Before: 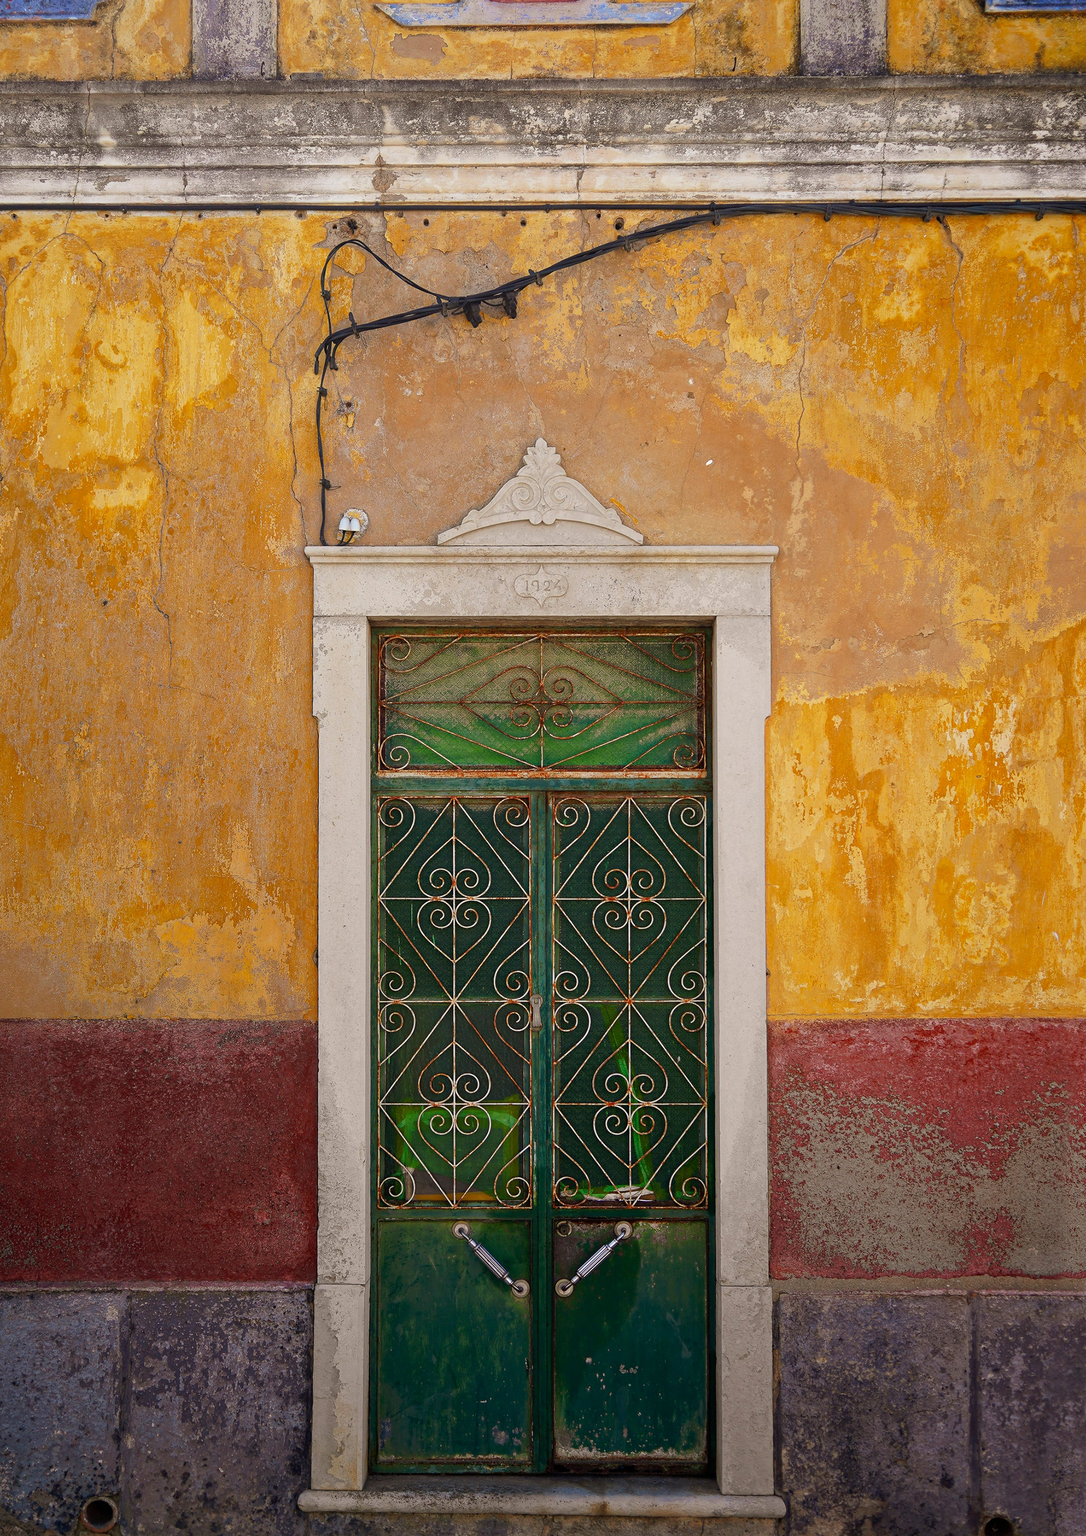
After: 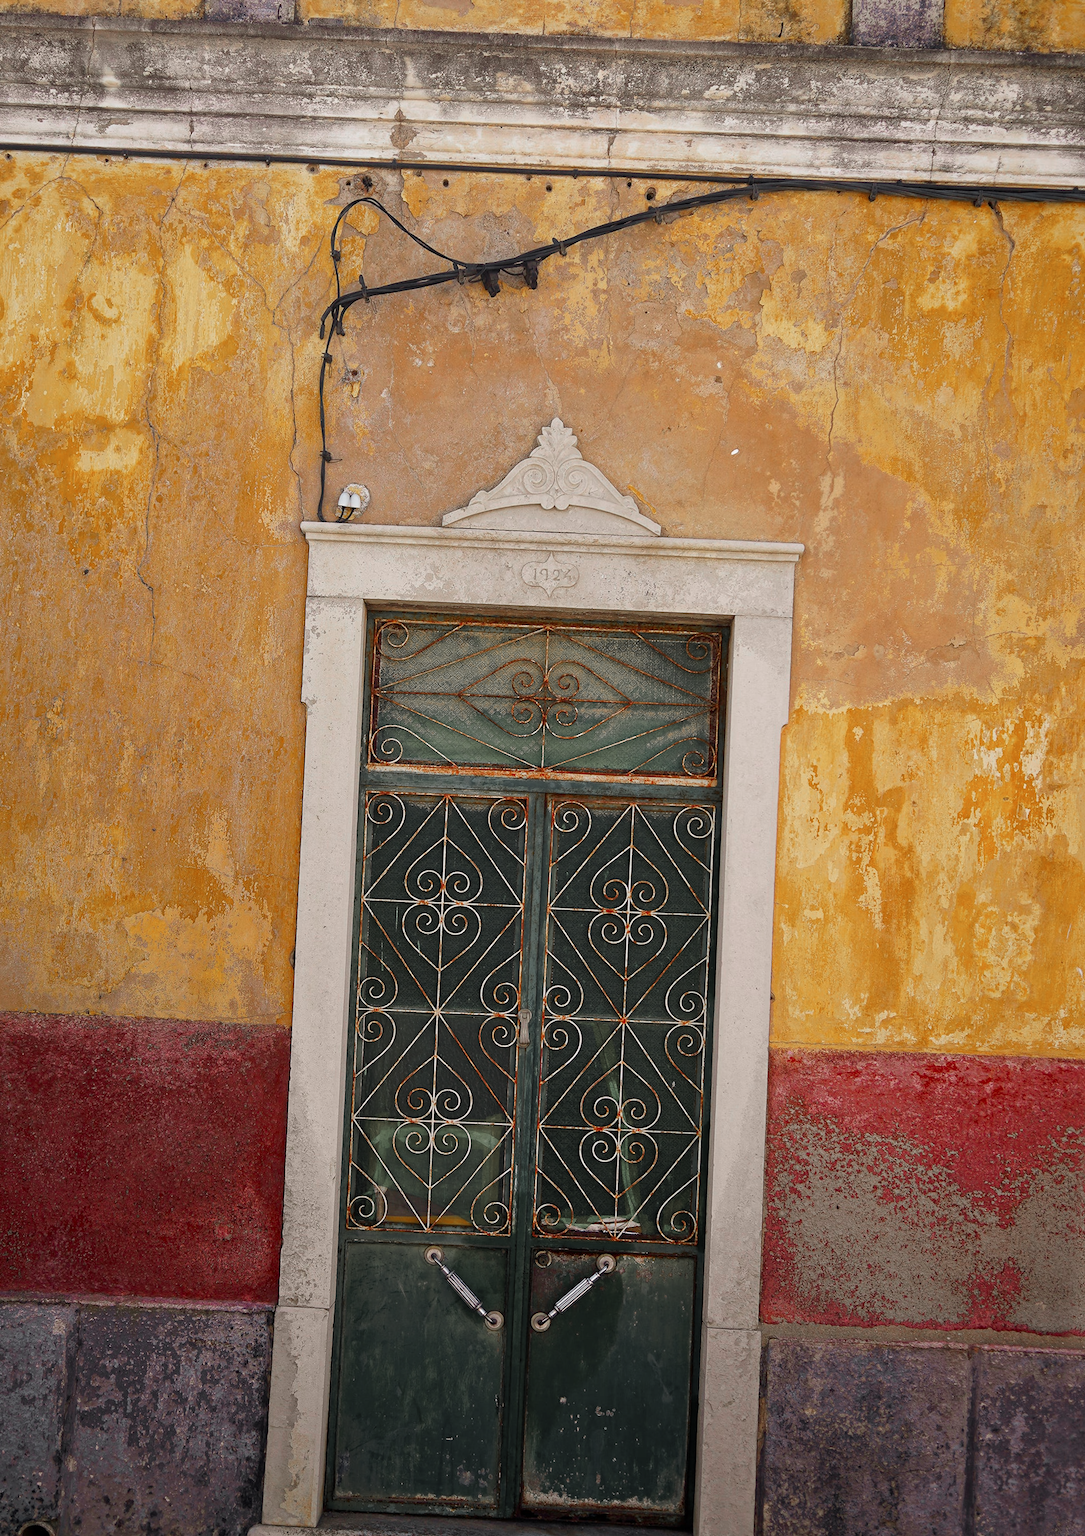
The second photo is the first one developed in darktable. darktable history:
crop and rotate: angle -2.62°
color zones: curves: ch1 [(0, 0.638) (0.193, 0.442) (0.286, 0.15) (0.429, 0.14) (0.571, 0.142) (0.714, 0.154) (0.857, 0.175) (1, 0.638)]
